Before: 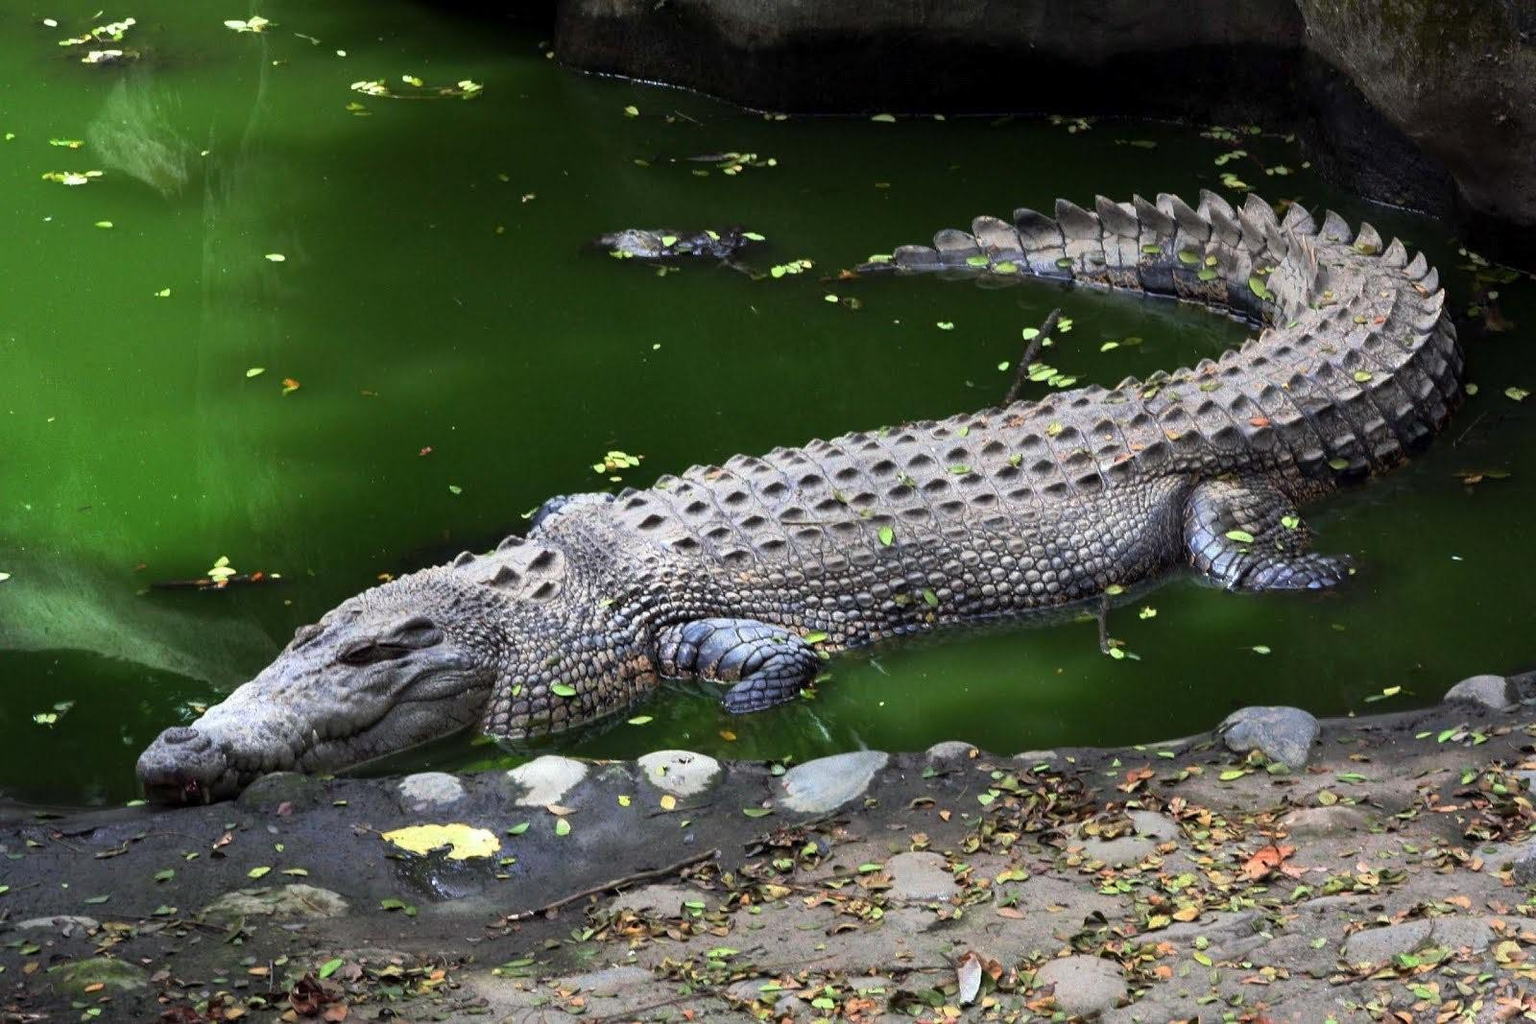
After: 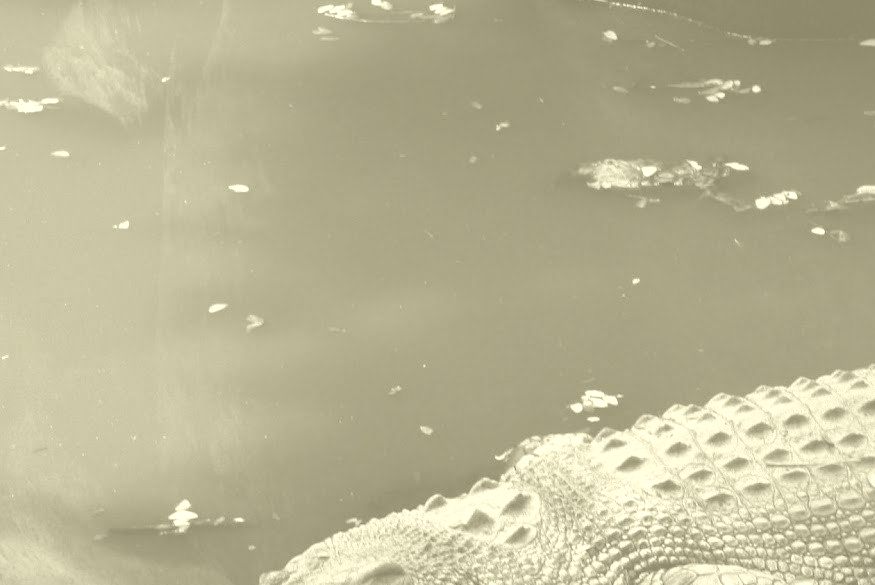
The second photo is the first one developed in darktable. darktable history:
crop and rotate: left 3.047%, top 7.509%, right 42.236%, bottom 37.598%
colorize: hue 43.2°, saturation 40%, version 1
